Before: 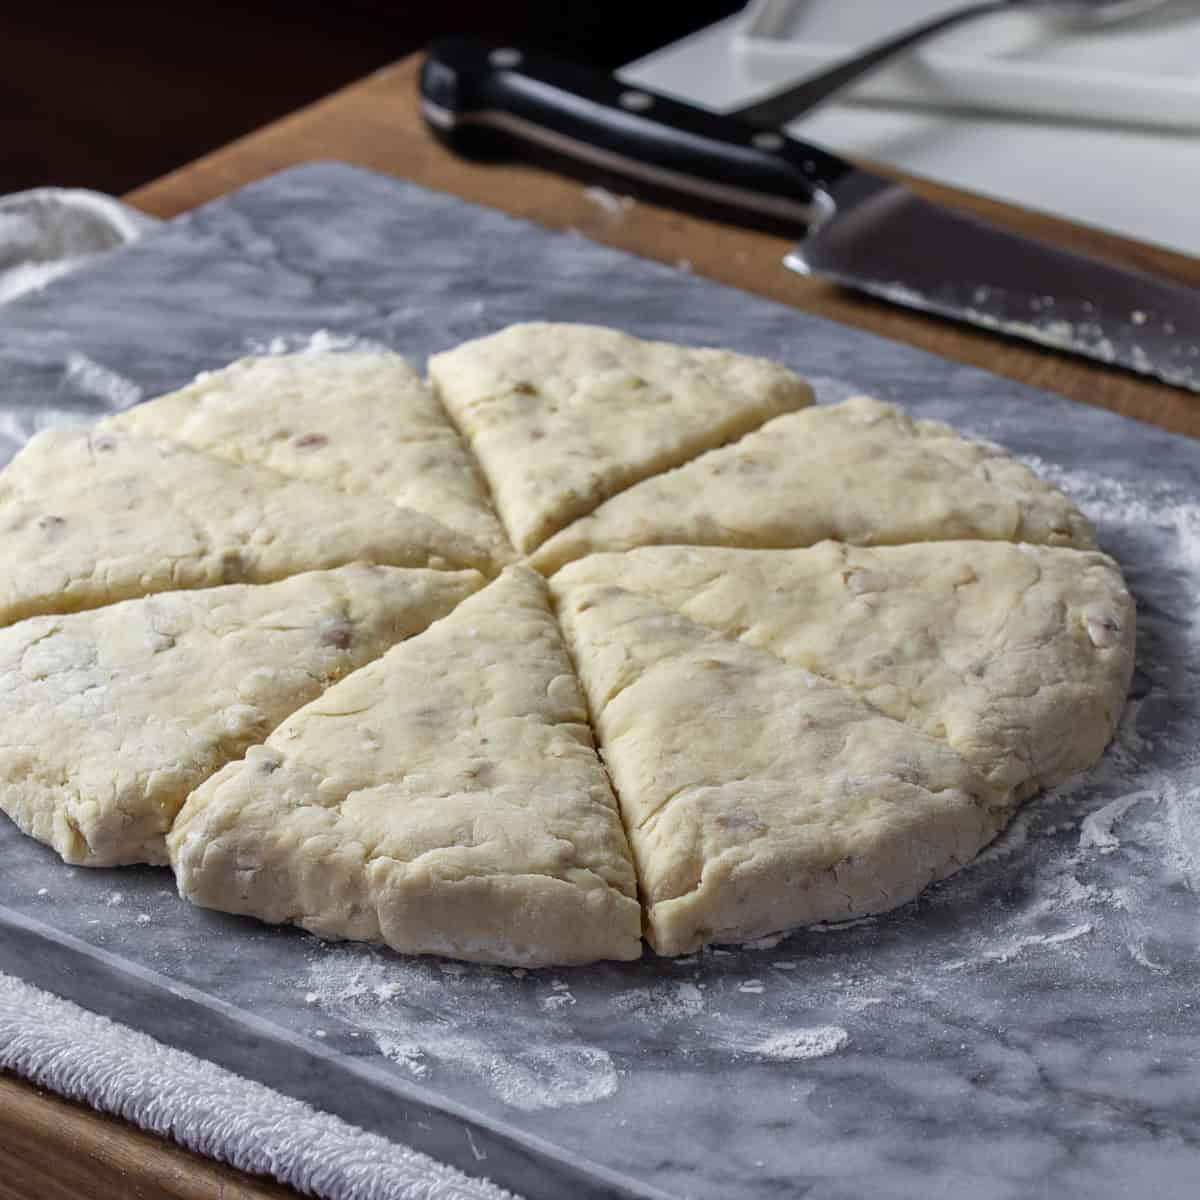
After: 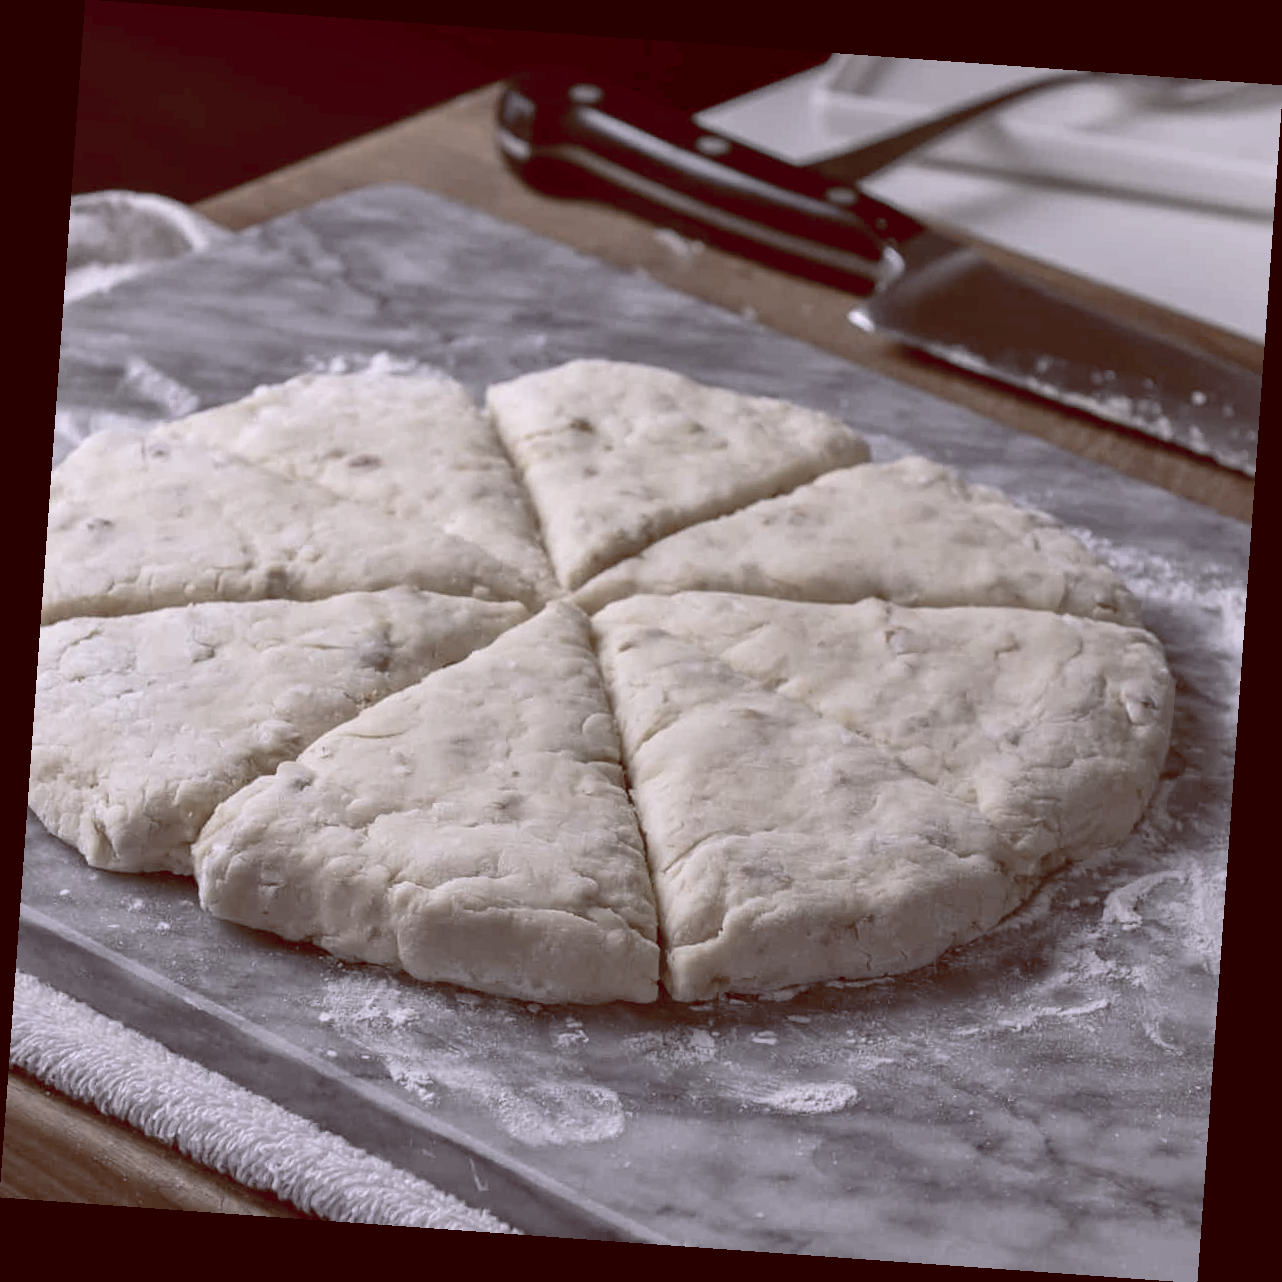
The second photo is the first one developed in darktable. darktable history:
white balance: red 1.042, blue 1.17
rotate and perspective: rotation 4.1°, automatic cropping off
color balance rgb: shadows lift › luminance 1%, shadows lift › chroma 0.2%, shadows lift › hue 20°, power › luminance 1%, power › chroma 0.4%, power › hue 34°, highlights gain › luminance 0.8%, highlights gain › chroma 0.4%, highlights gain › hue 44°, global offset › chroma 0.4%, global offset › hue 34°, white fulcrum 0.08 EV, linear chroma grading › shadows -7%, linear chroma grading › highlights -7%, linear chroma grading › global chroma -10%, linear chroma grading › mid-tones -8%, perceptual saturation grading › global saturation -28%, perceptual saturation grading › highlights -20%, perceptual saturation grading › mid-tones -24%, perceptual saturation grading › shadows -24%, perceptual brilliance grading › global brilliance -1%, perceptual brilliance grading › highlights -1%, perceptual brilliance grading › mid-tones -1%, perceptual brilliance grading › shadows -1%, global vibrance -17%, contrast -6%
